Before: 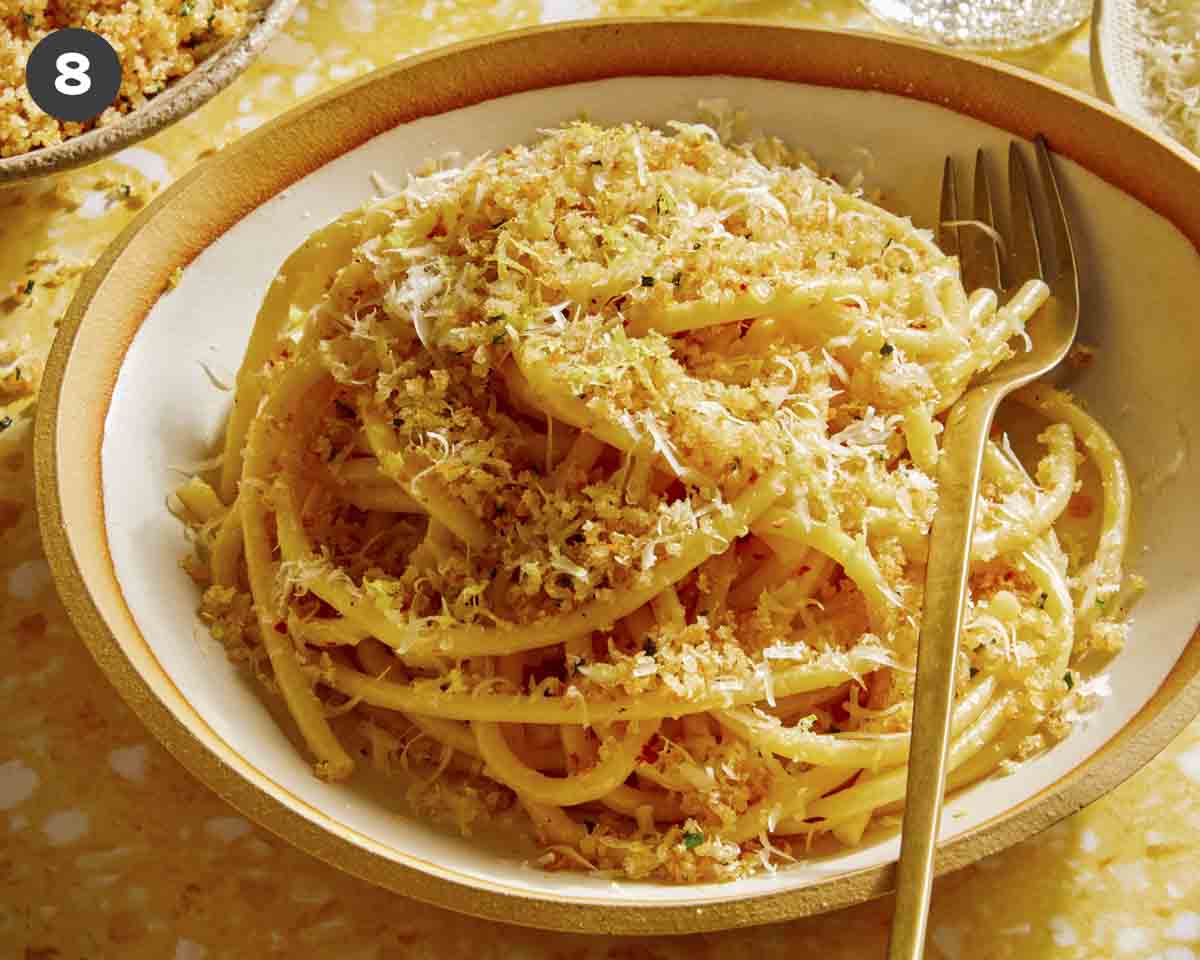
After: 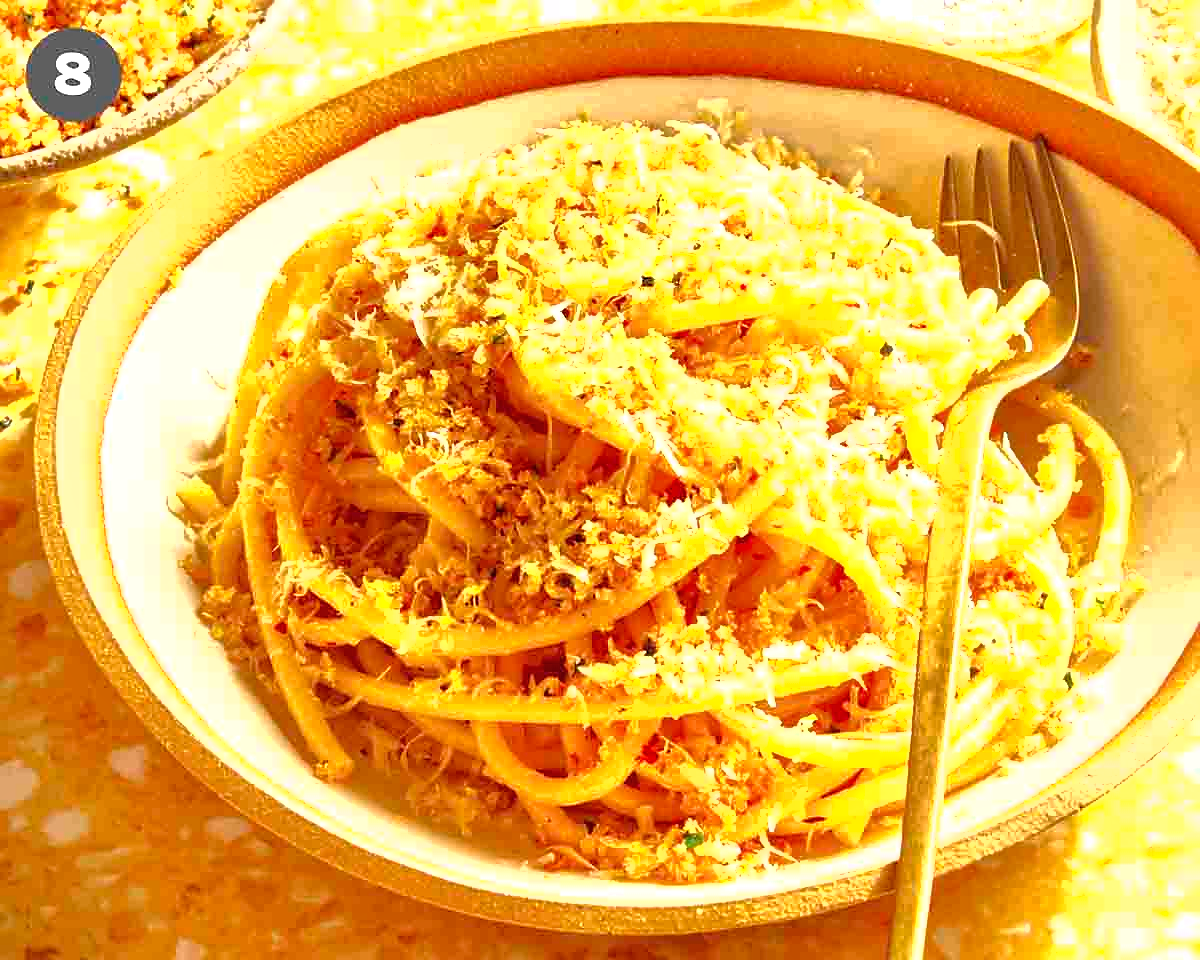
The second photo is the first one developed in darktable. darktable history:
shadows and highlights: highlights color adjustment 0.726%
local contrast: highlights 101%, shadows 98%, detail 119%, midtone range 0.2
sharpen: radius 1.012, threshold 0.947
exposure: black level correction 0, exposure 1.406 EV, compensate highlight preservation false
